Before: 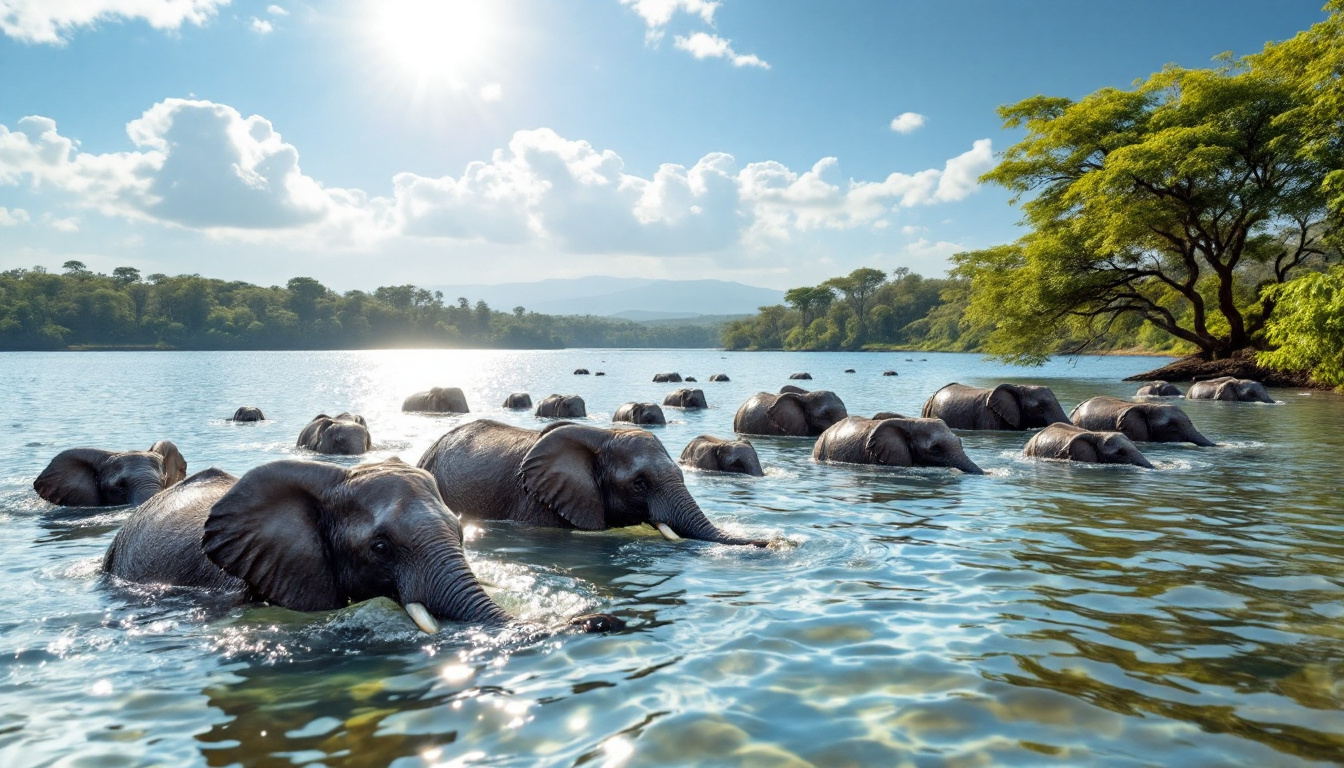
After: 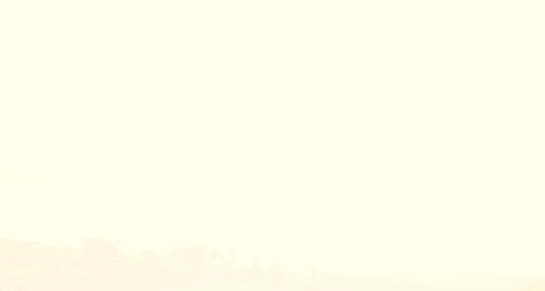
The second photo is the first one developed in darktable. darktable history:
exposure: exposure 3 EV, compensate highlight preservation false
crop: left 15.452%, top 5.459%, right 43.956%, bottom 56.62%
color correction: highlights a* 10.32, highlights b* 14.66, shadows a* -9.59, shadows b* -15.02
base curve: curves: ch0 [(0, 0) (0.007, 0.004) (0.027, 0.03) (0.046, 0.07) (0.207, 0.54) (0.442, 0.872) (0.673, 0.972) (1, 1)], preserve colors none
